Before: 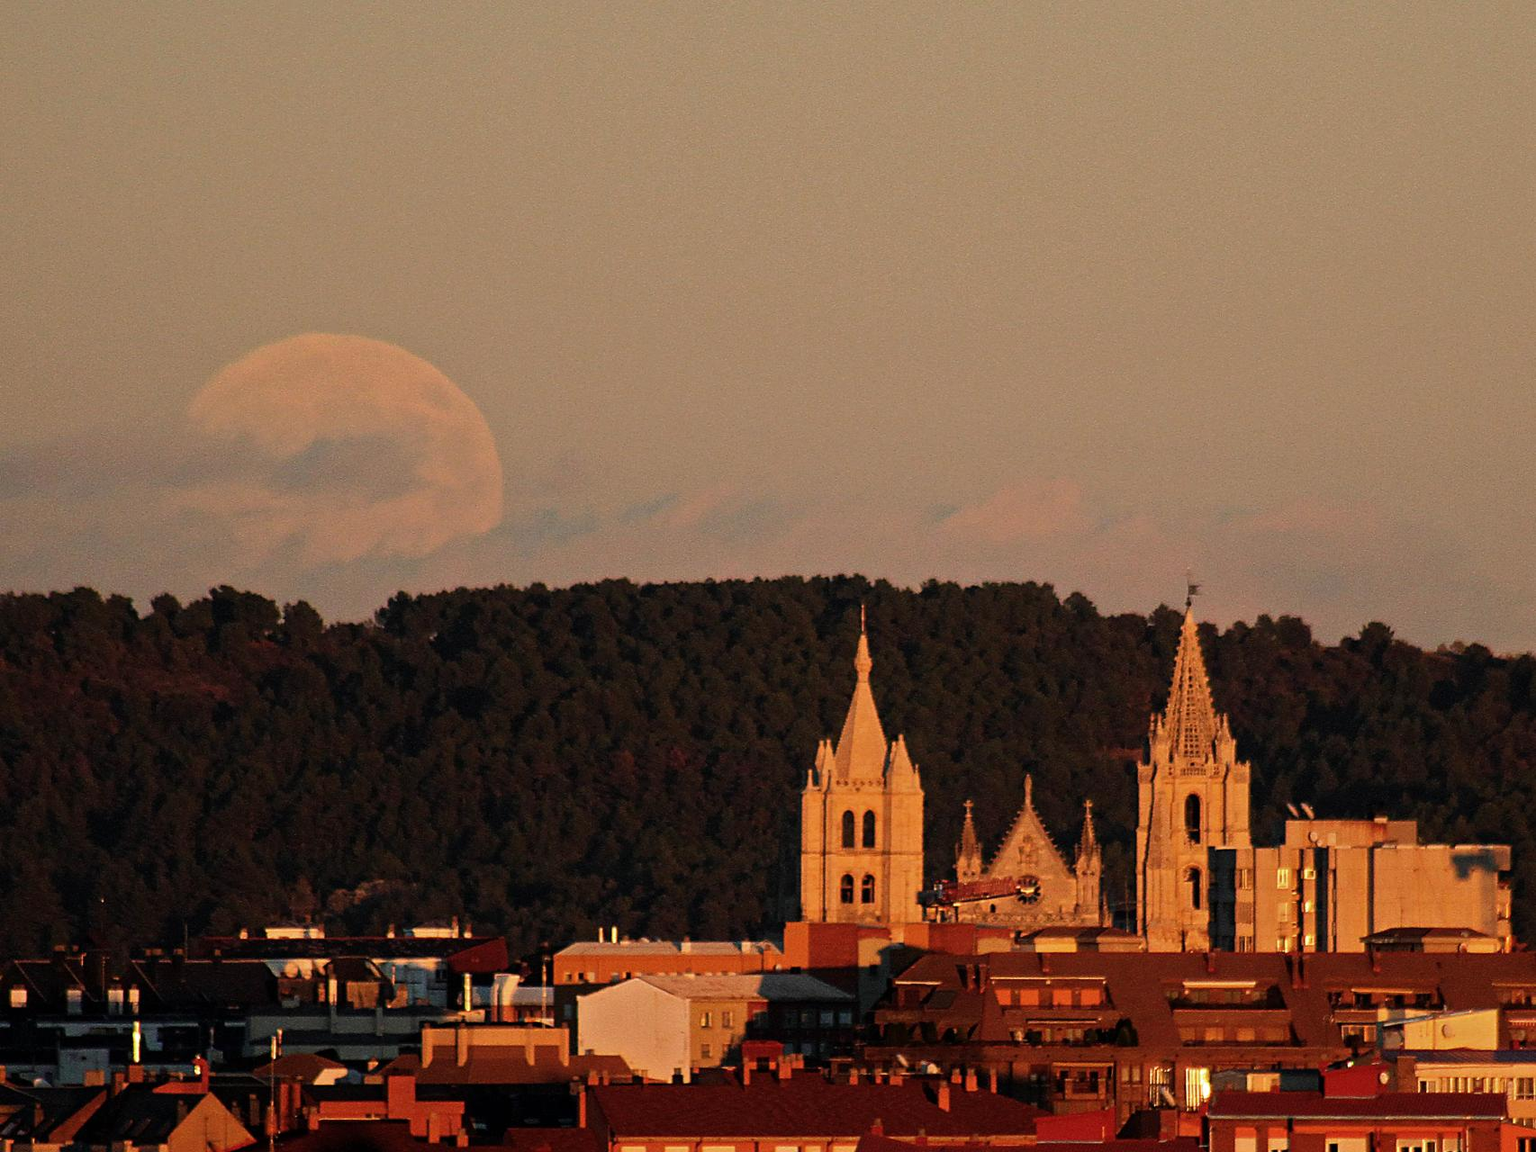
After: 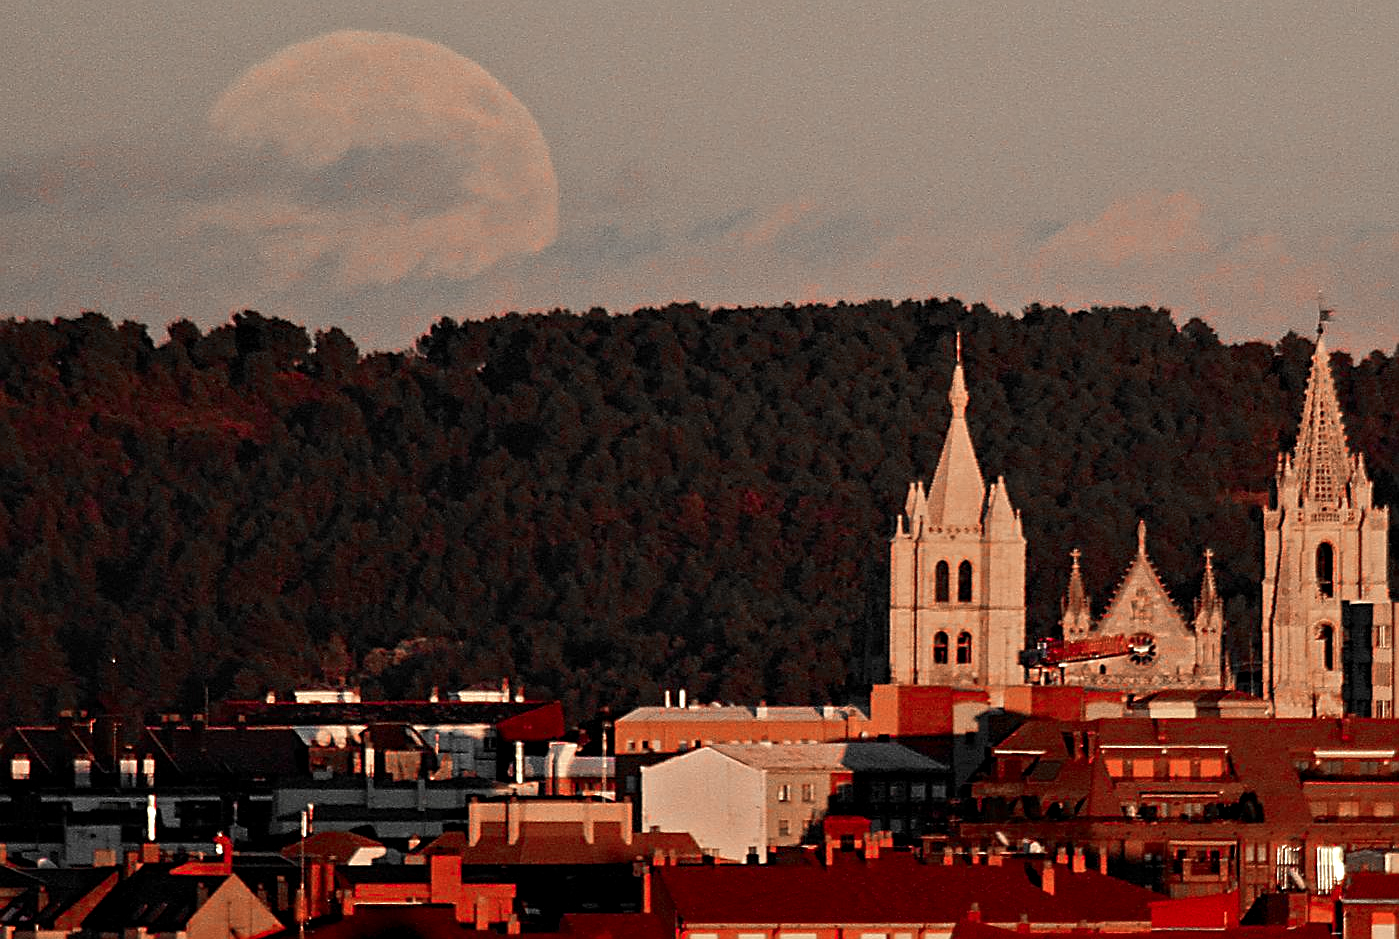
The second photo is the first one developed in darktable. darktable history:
exposure: exposure 0.205 EV, compensate exposure bias true, compensate highlight preservation false
sharpen: on, module defaults
crop: top 26.601%, right 17.976%
shadows and highlights: shadows 10.14, white point adjustment 1.1, highlights -38.01
color zones: curves: ch1 [(0, 0.831) (0.08, 0.771) (0.157, 0.268) (0.241, 0.207) (0.562, -0.005) (0.714, -0.013) (0.876, 0.01) (1, 0.831)]
base curve: curves: ch0 [(0, 0) (0.303, 0.277) (1, 1)], preserve colors none
contrast equalizer: y [[0.6 ×6], [0.55 ×6], [0 ×6], [0 ×6], [0 ×6]], mix 0.307
